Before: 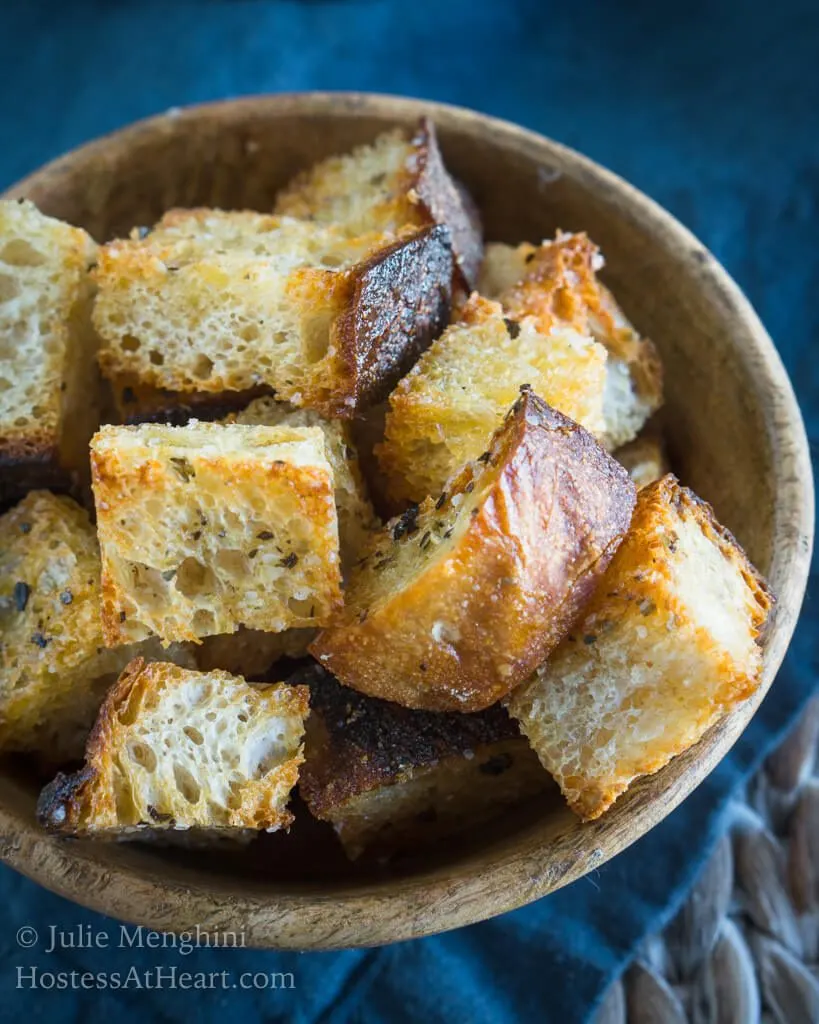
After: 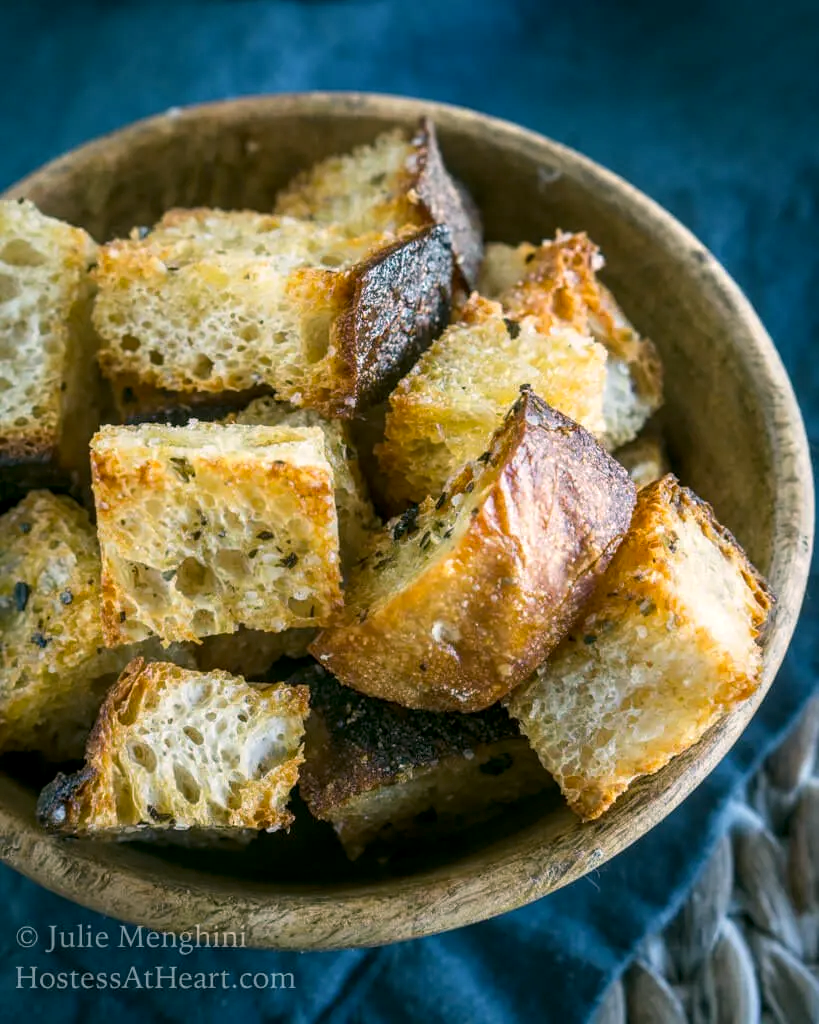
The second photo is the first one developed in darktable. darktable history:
local contrast: detail 130%
color correction: highlights a* 4.29, highlights b* 4.98, shadows a* -8.33, shadows b* 4.8
